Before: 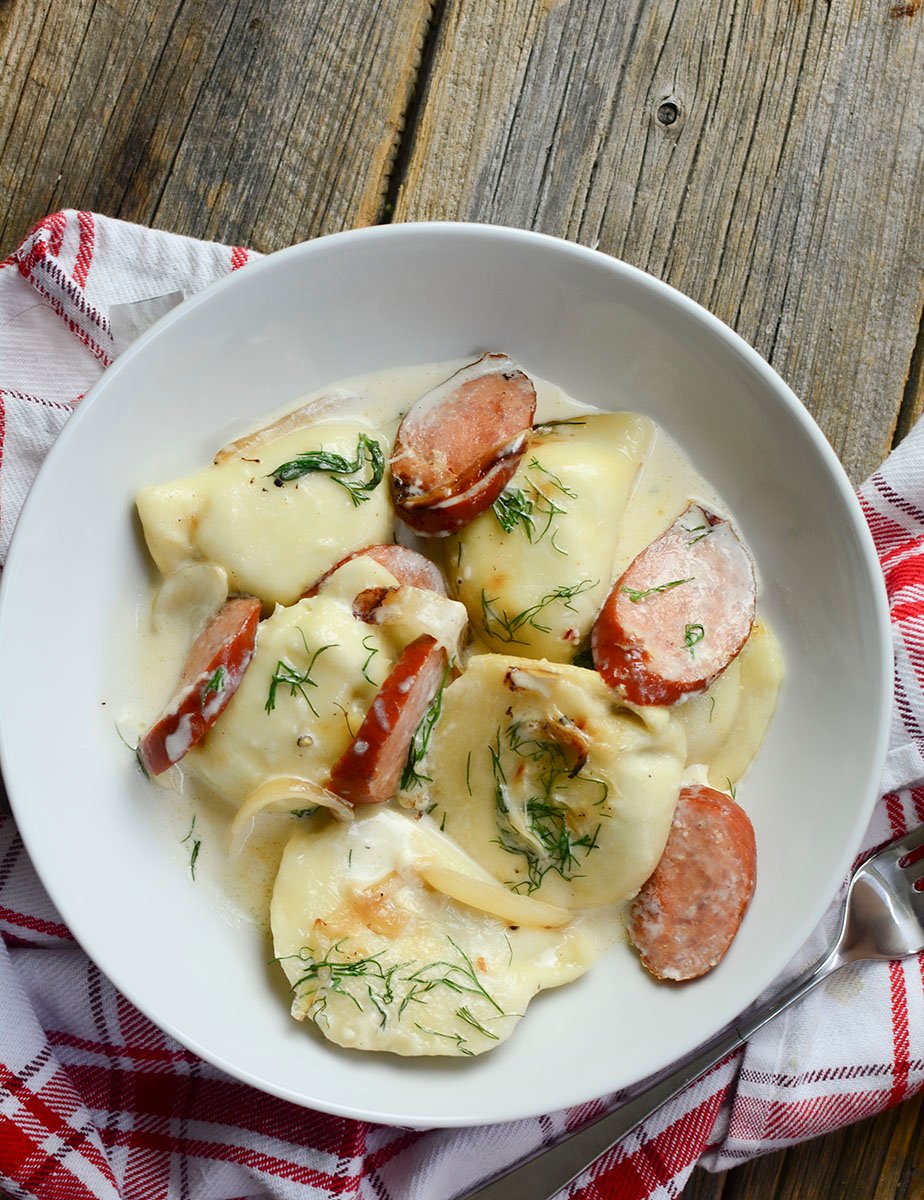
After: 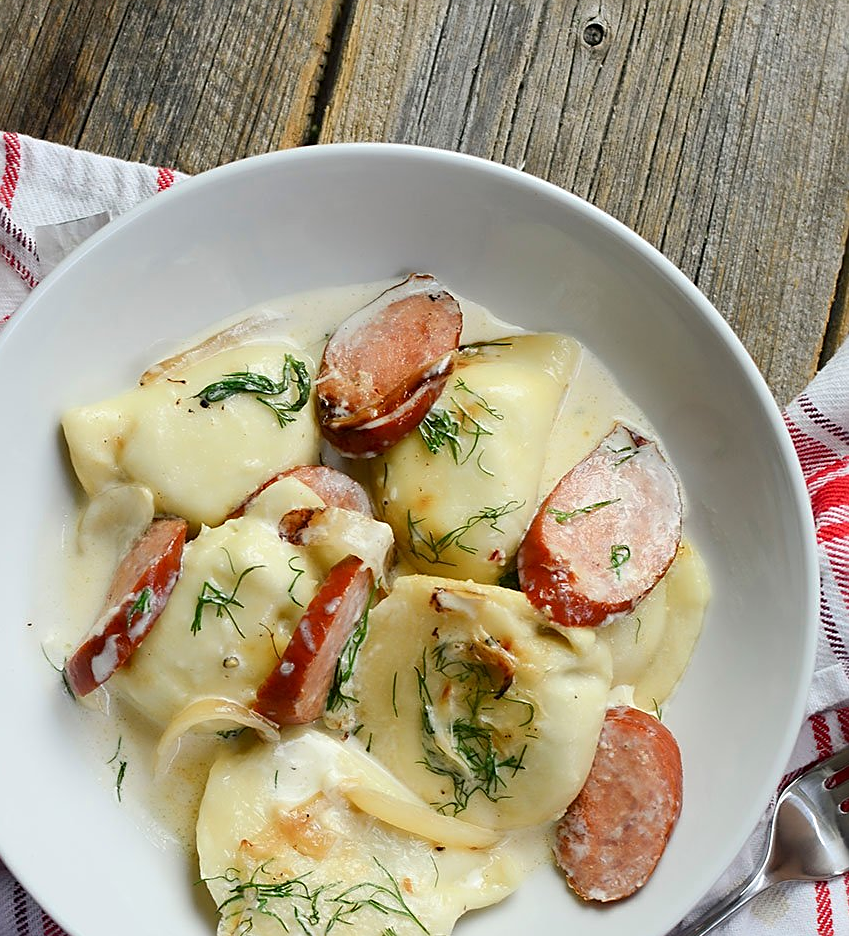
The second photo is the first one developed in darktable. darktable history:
sharpen: on, module defaults
crop: left 8.109%, top 6.604%, bottom 15.353%
